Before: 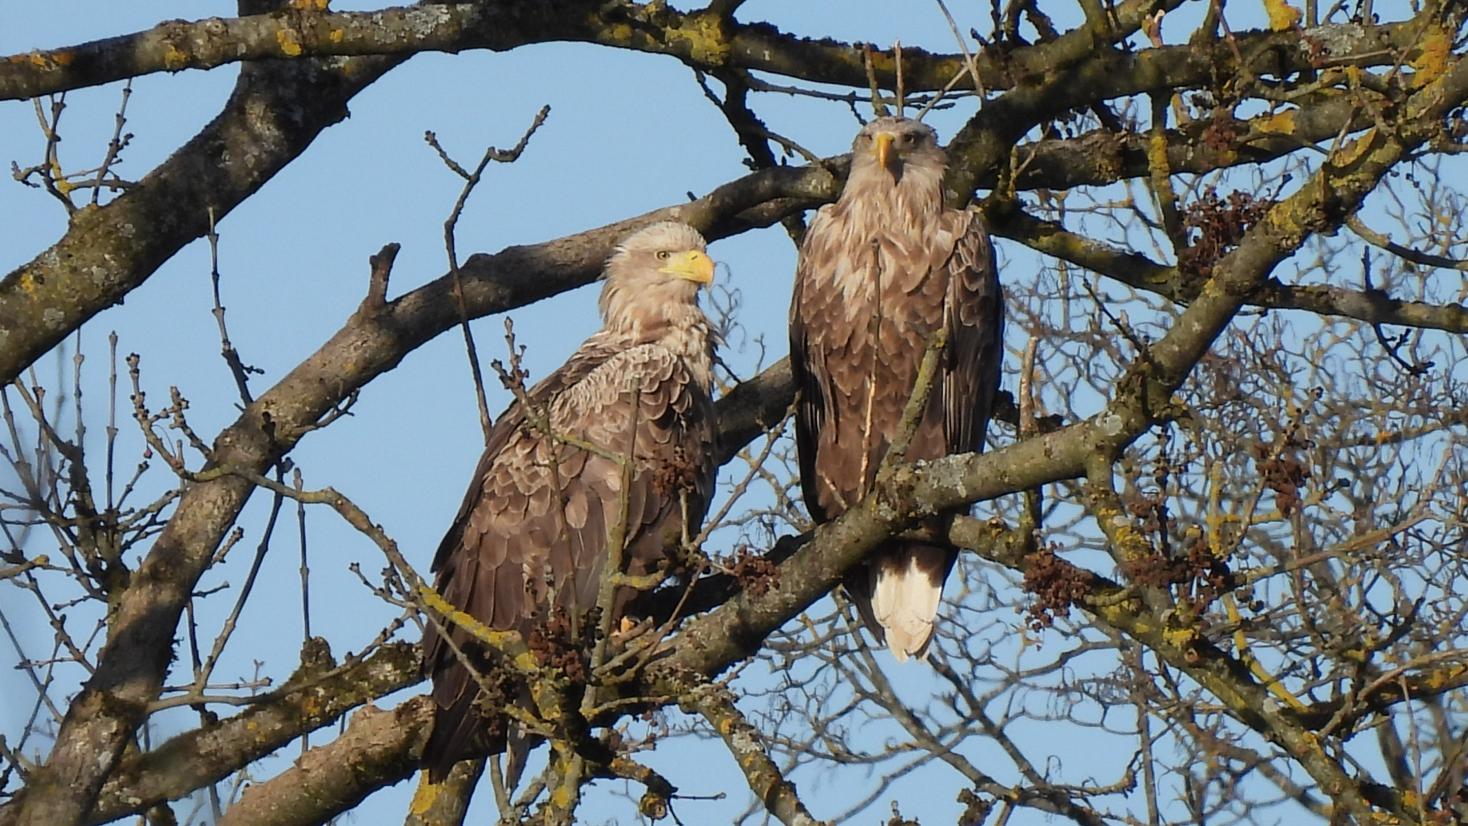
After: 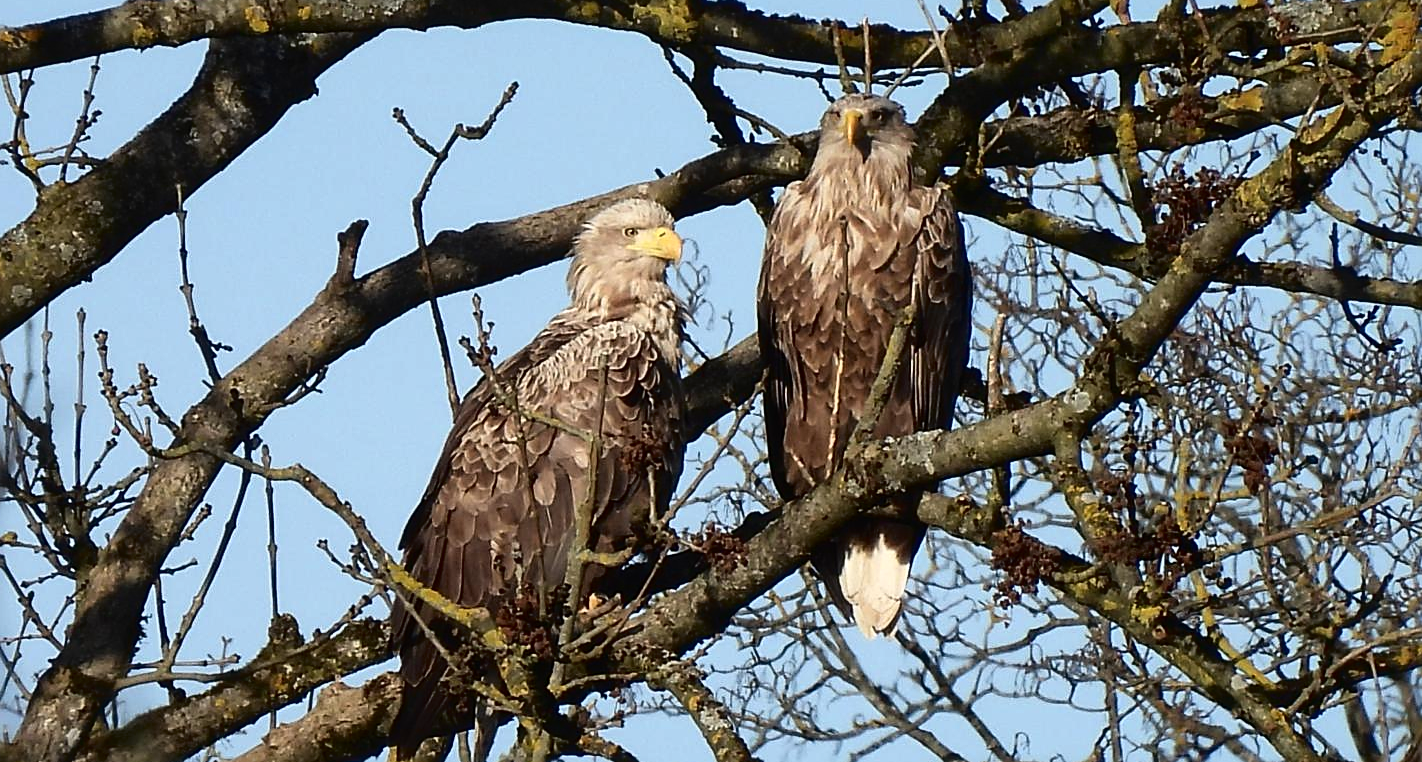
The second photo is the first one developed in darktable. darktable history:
color correction: highlights a* 0.043, highlights b* -0.362
crop: left 2.214%, top 2.843%, right 0.916%, bottom 4.875%
local contrast: mode bilateral grid, contrast 20, coarseness 50, detail 120%, midtone range 0.2
tone curve: curves: ch0 [(0, 0) (0.003, 0.023) (0.011, 0.024) (0.025, 0.028) (0.044, 0.035) (0.069, 0.043) (0.1, 0.052) (0.136, 0.063) (0.177, 0.094) (0.224, 0.145) (0.277, 0.209) (0.335, 0.281) (0.399, 0.364) (0.468, 0.453) (0.543, 0.553) (0.623, 0.66) (0.709, 0.767) (0.801, 0.88) (0.898, 0.968) (1, 1)], color space Lab, independent channels, preserve colors none
sharpen: on, module defaults
